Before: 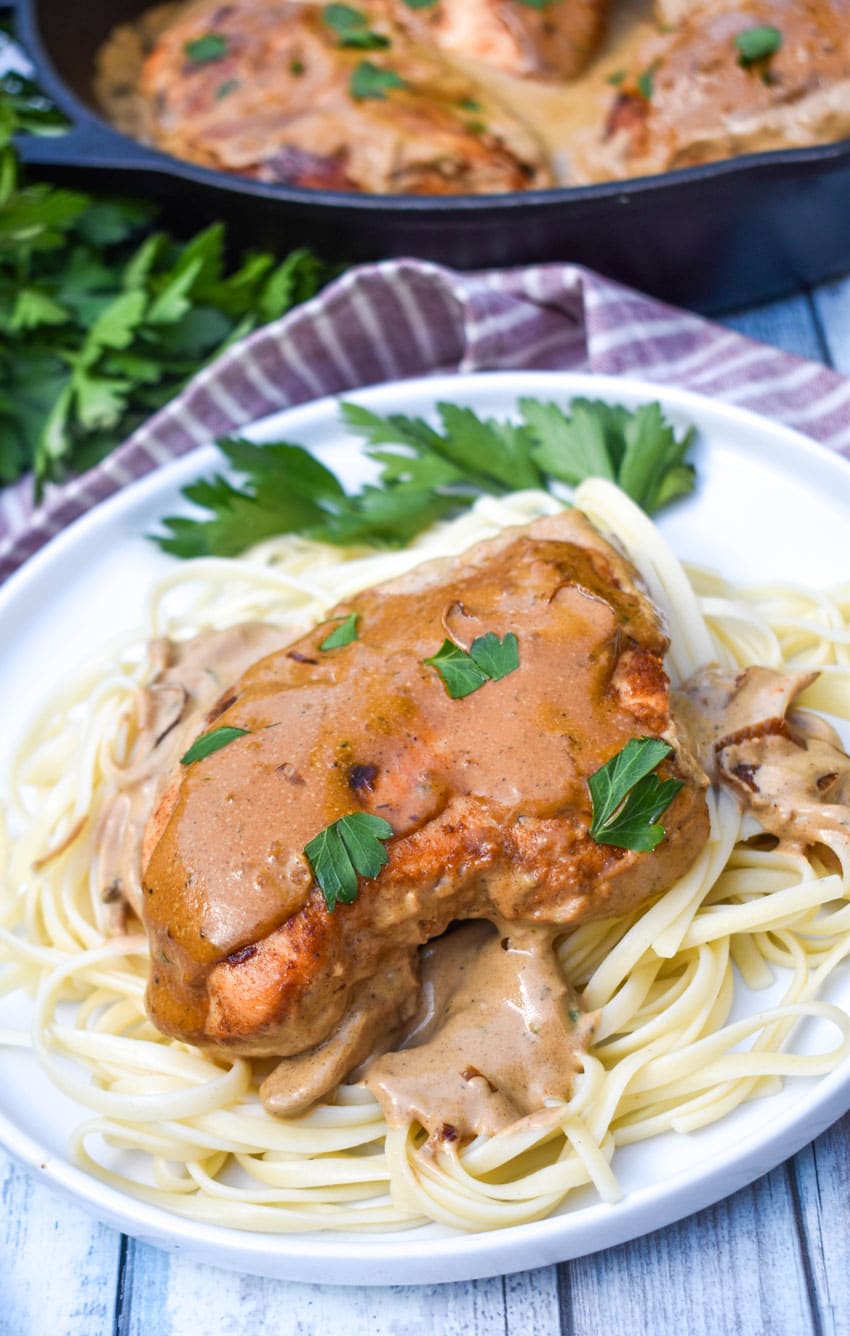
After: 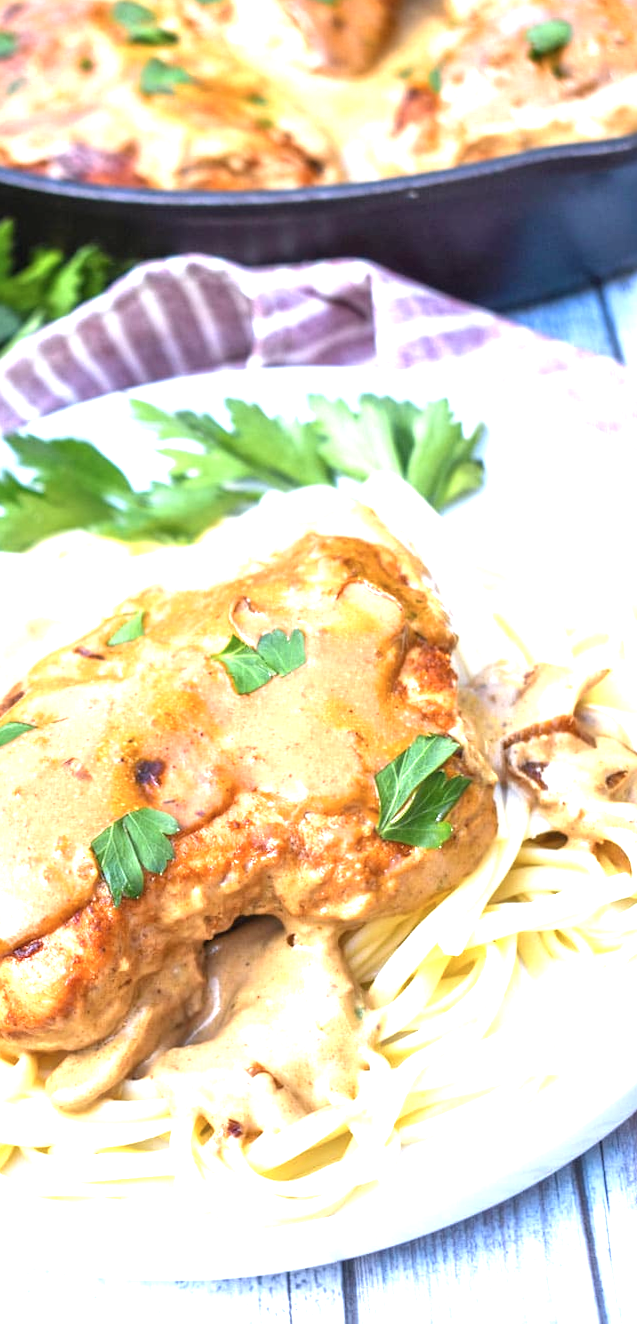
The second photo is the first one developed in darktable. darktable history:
exposure: black level correction 0, exposure 1.5 EV, compensate exposure bias true, compensate highlight preservation false
contrast brightness saturation: saturation -0.1
crop and rotate: left 24.6%
rotate and perspective: rotation 0.192°, lens shift (horizontal) -0.015, crop left 0.005, crop right 0.996, crop top 0.006, crop bottom 0.99
color balance: mode lift, gamma, gain (sRGB), lift [1, 0.99, 1.01, 0.992], gamma [1, 1.037, 0.974, 0.963]
tone equalizer: -7 EV 0.13 EV, smoothing diameter 25%, edges refinement/feathering 10, preserve details guided filter
